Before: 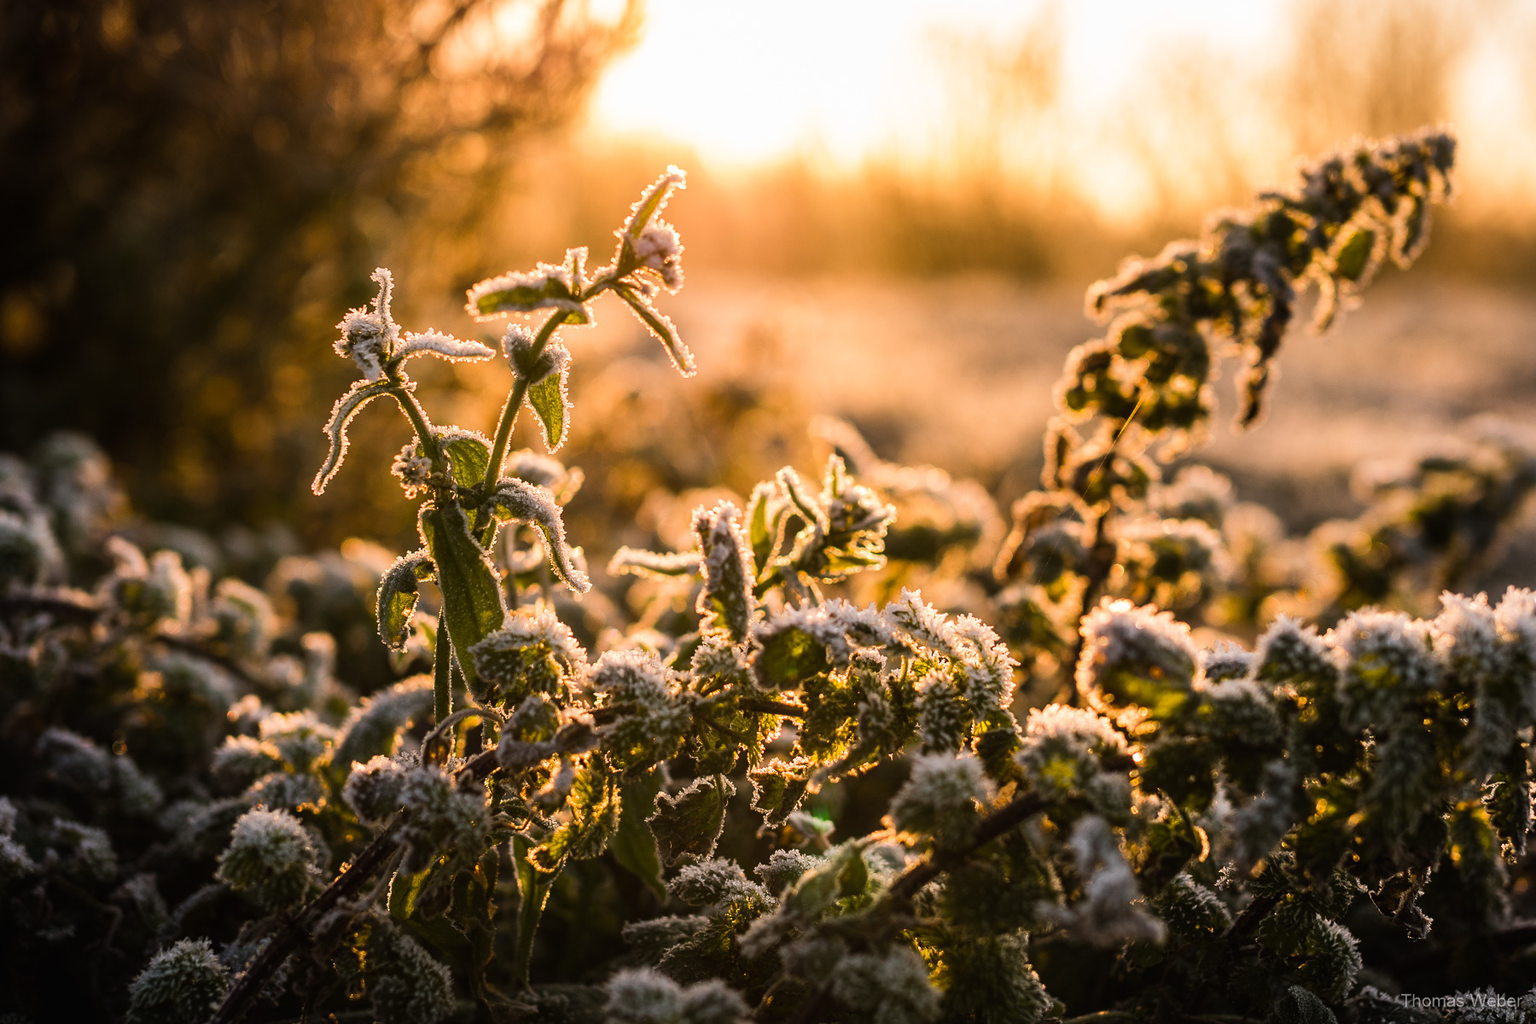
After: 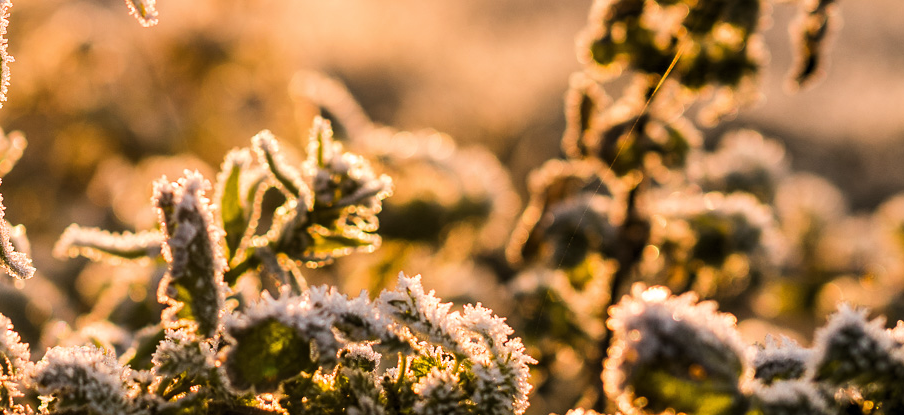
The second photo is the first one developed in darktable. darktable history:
levels: mode automatic, black 0.023%, white 99.97%, levels [0.062, 0.494, 0.925]
crop: left 36.607%, top 34.735%, right 13.146%, bottom 30.611%
